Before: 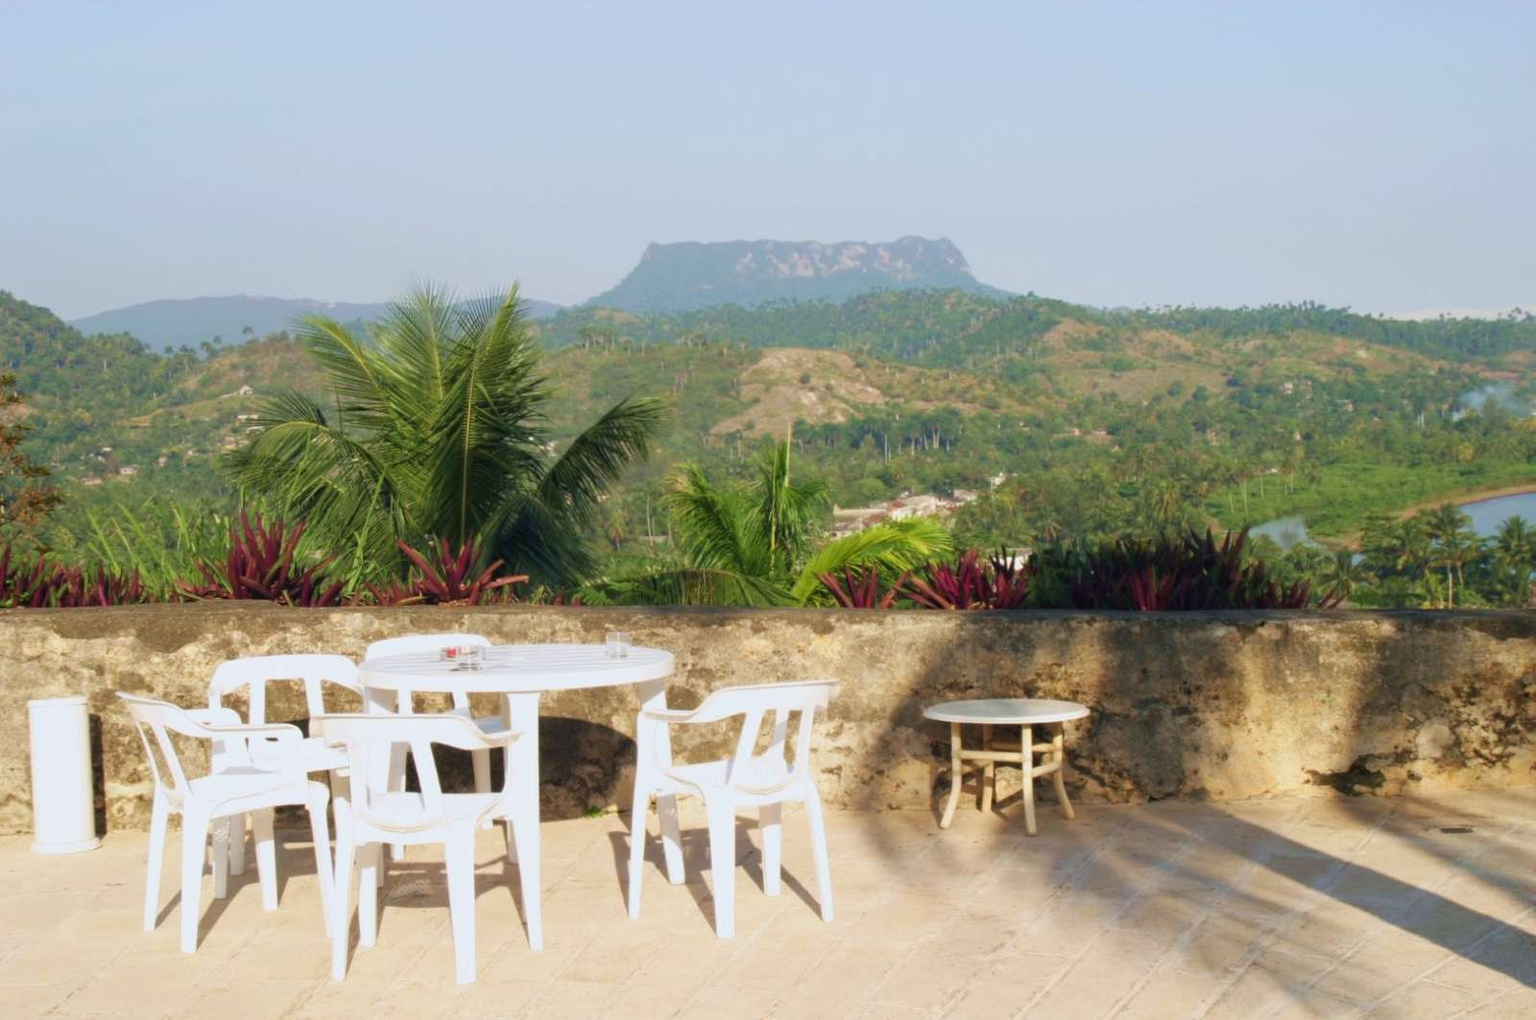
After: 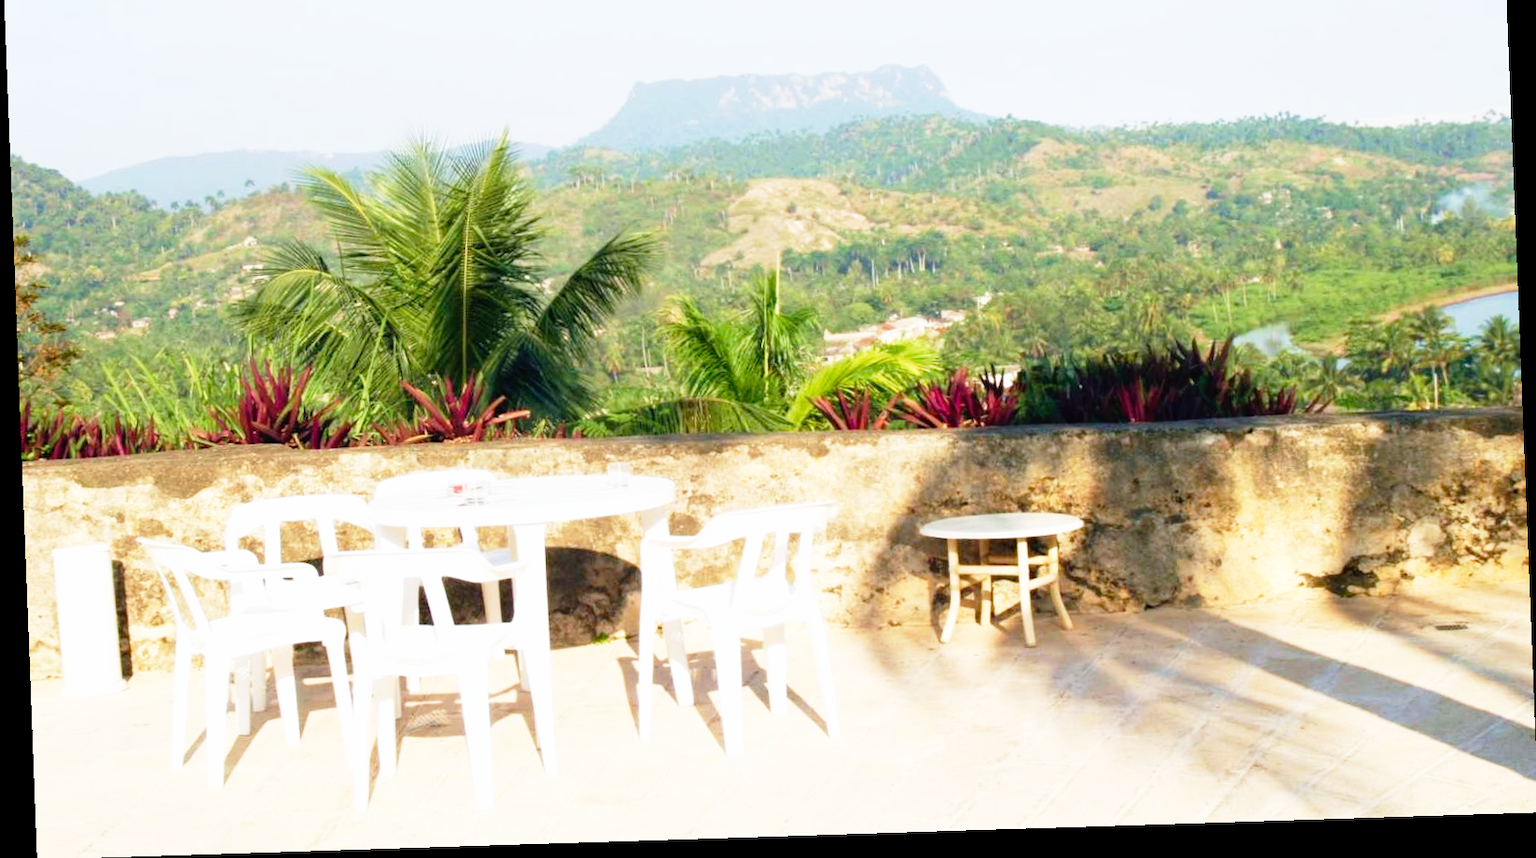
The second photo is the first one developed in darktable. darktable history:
crop and rotate: top 18.507%
base curve: curves: ch0 [(0, 0) (0.012, 0.01) (0.073, 0.168) (0.31, 0.711) (0.645, 0.957) (1, 1)], preserve colors none
rotate and perspective: rotation -2.22°, lens shift (horizontal) -0.022, automatic cropping off
